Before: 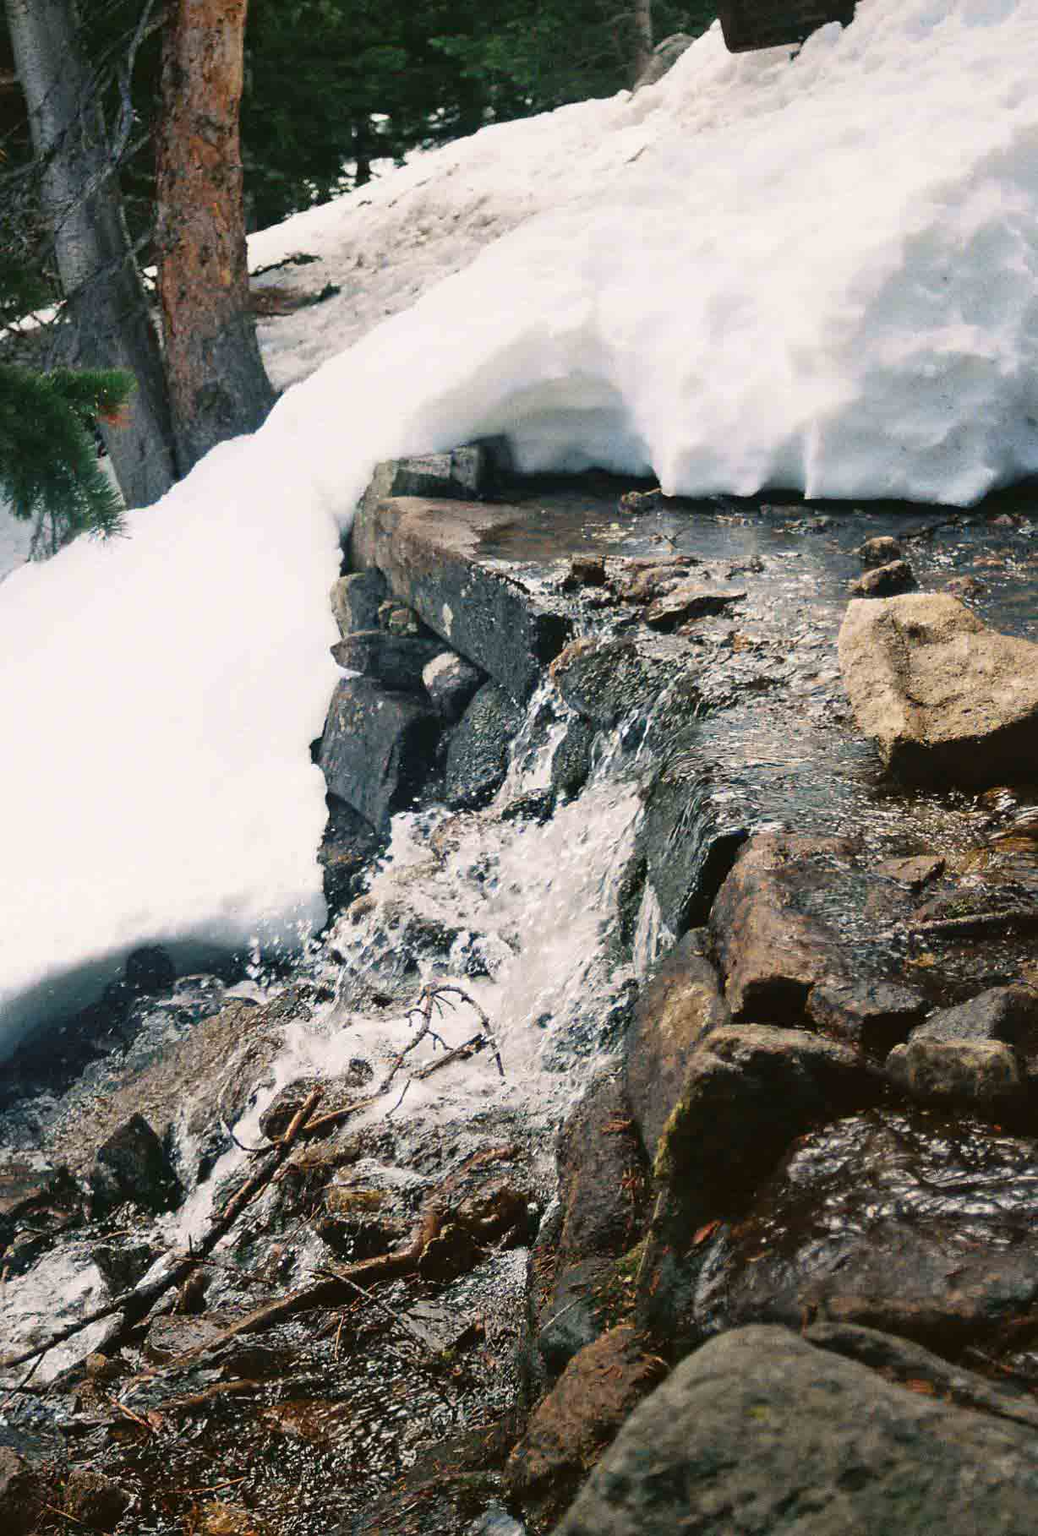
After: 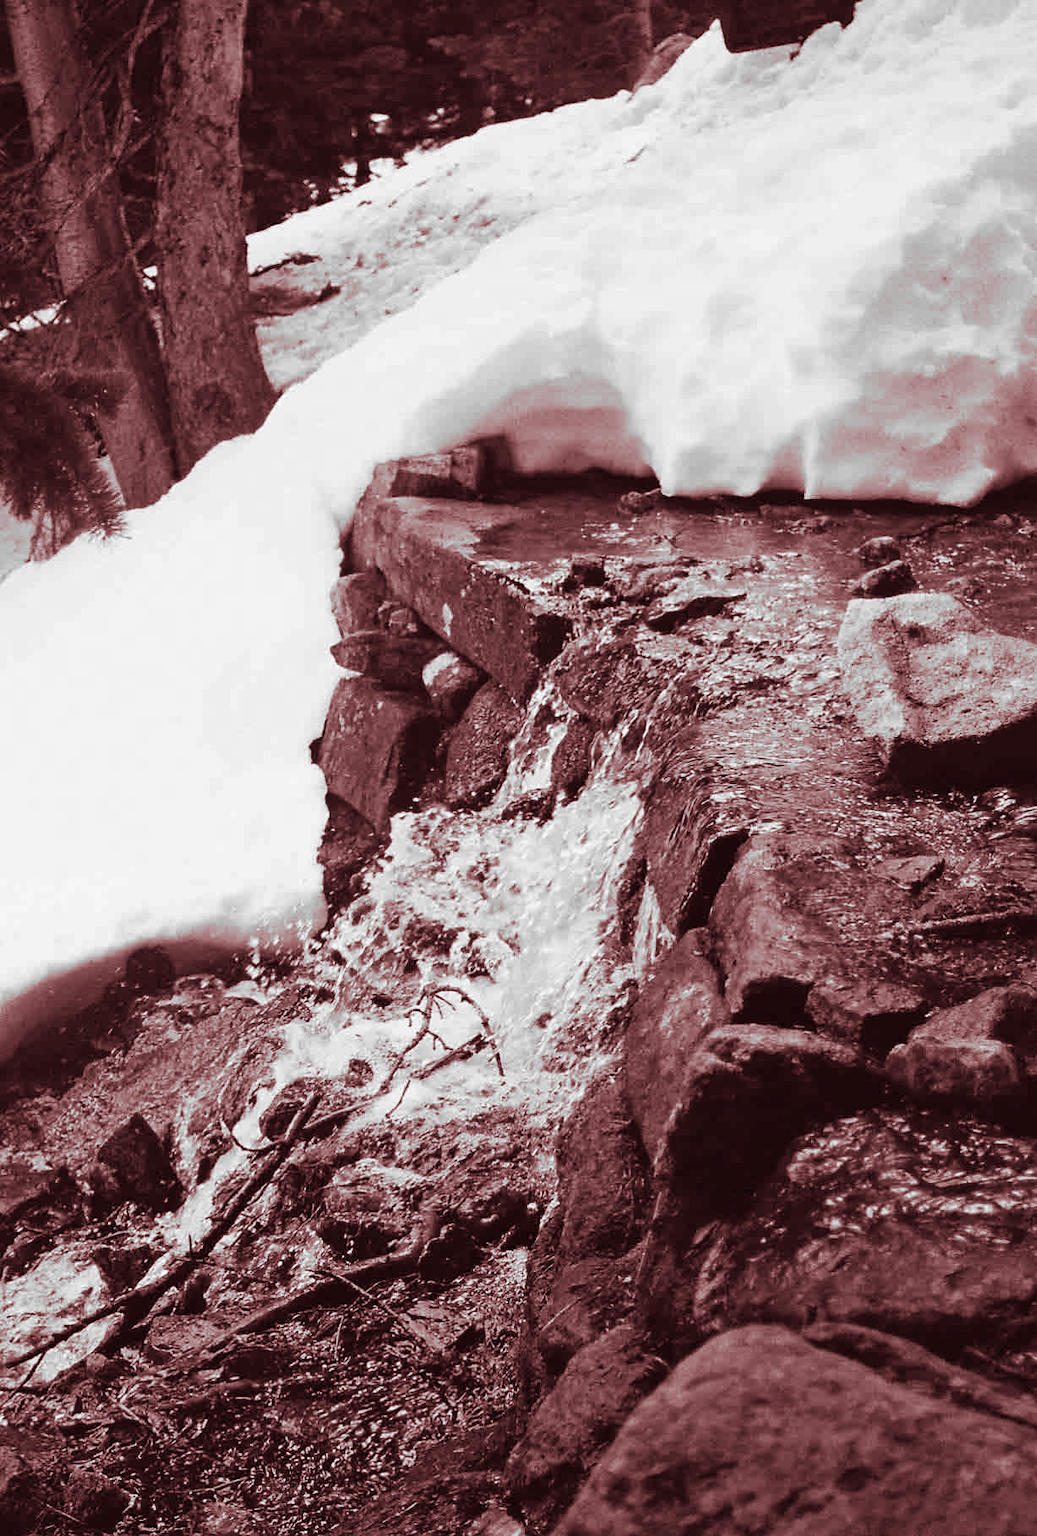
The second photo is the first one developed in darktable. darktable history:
monochrome: on, module defaults
split-toning: highlights › saturation 0, balance -61.83
